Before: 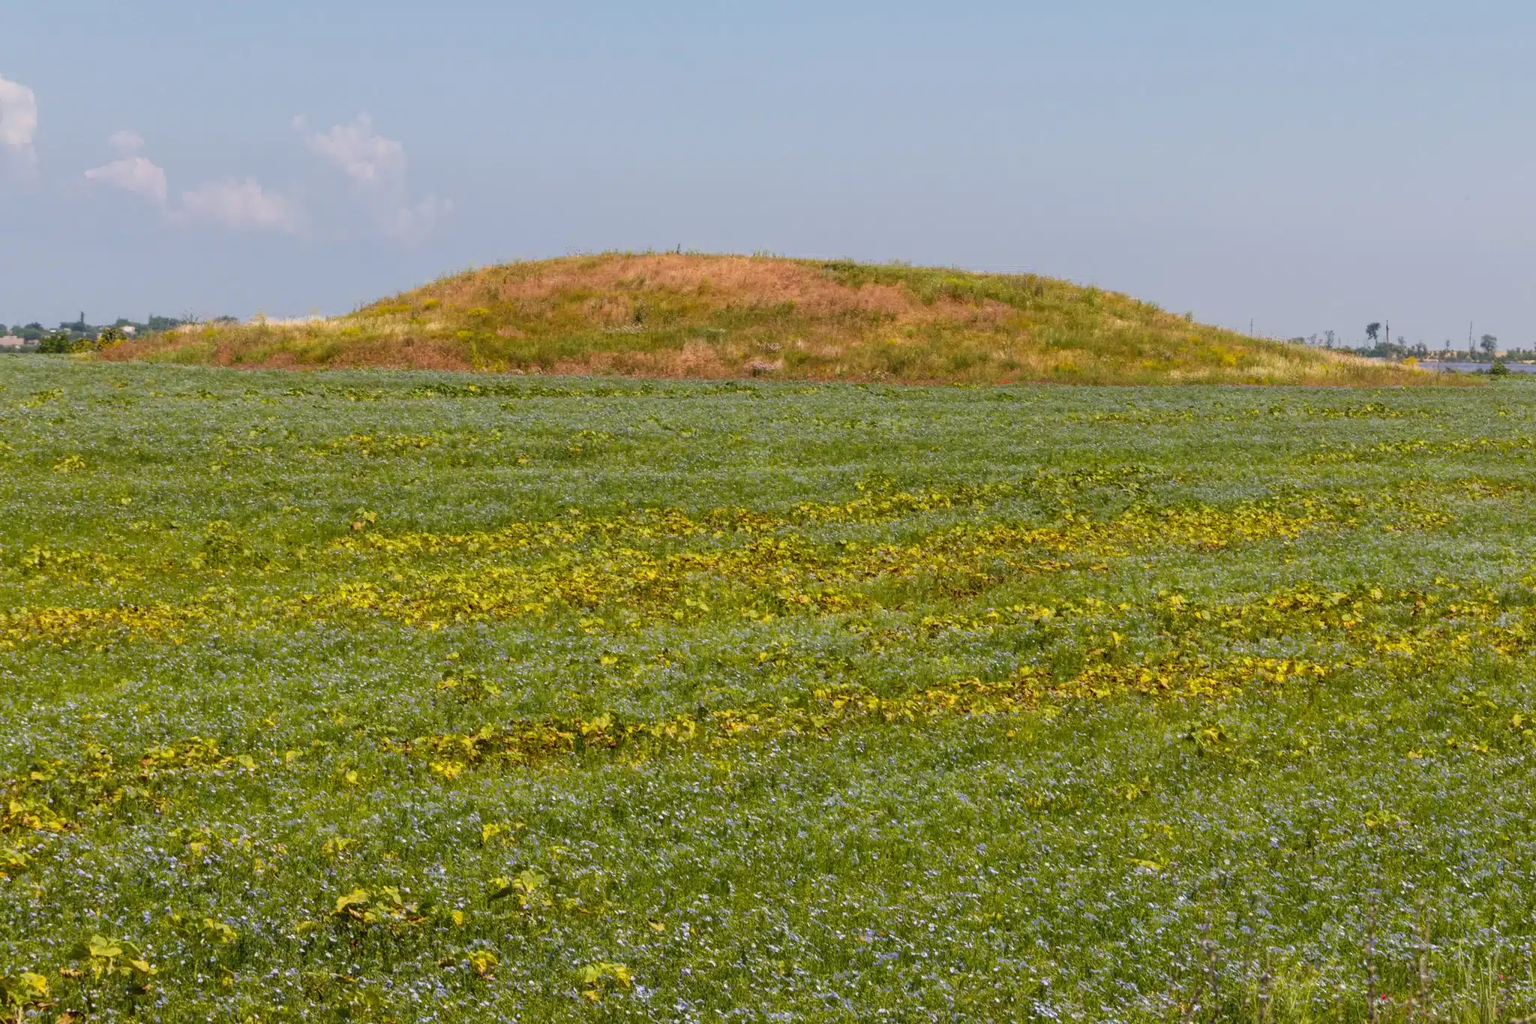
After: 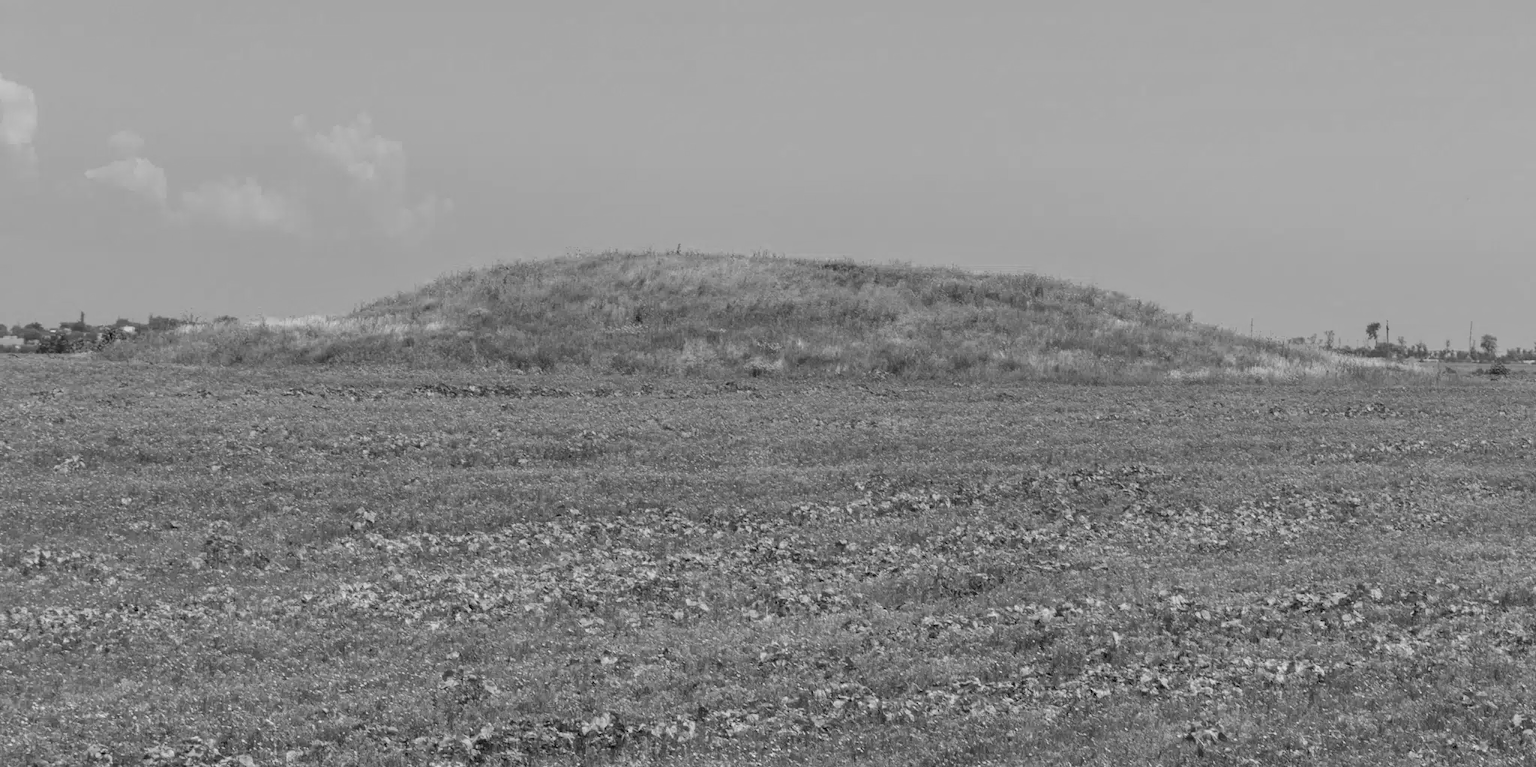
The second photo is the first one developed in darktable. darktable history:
crop: bottom 24.967%
monochrome: a -92.57, b 58.91
